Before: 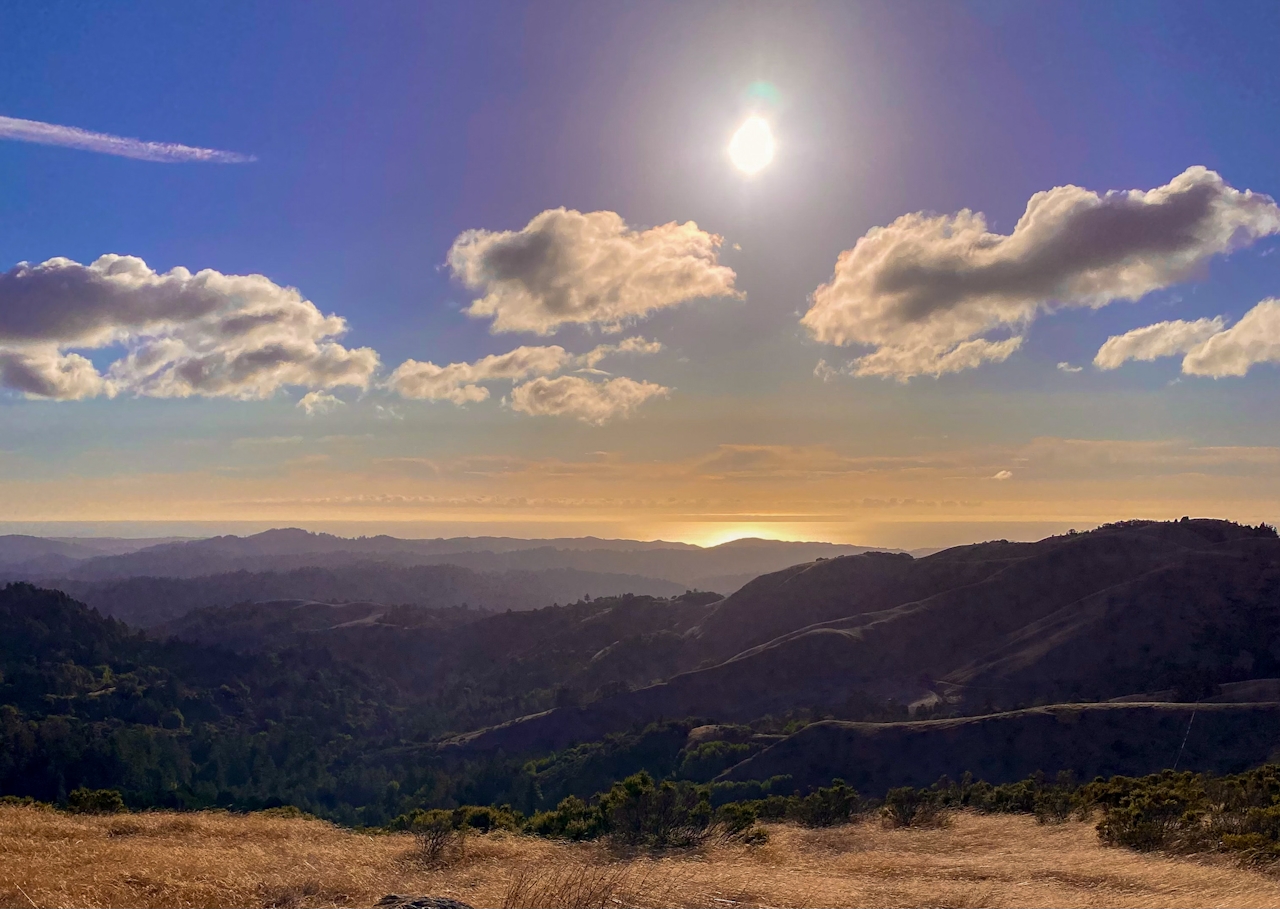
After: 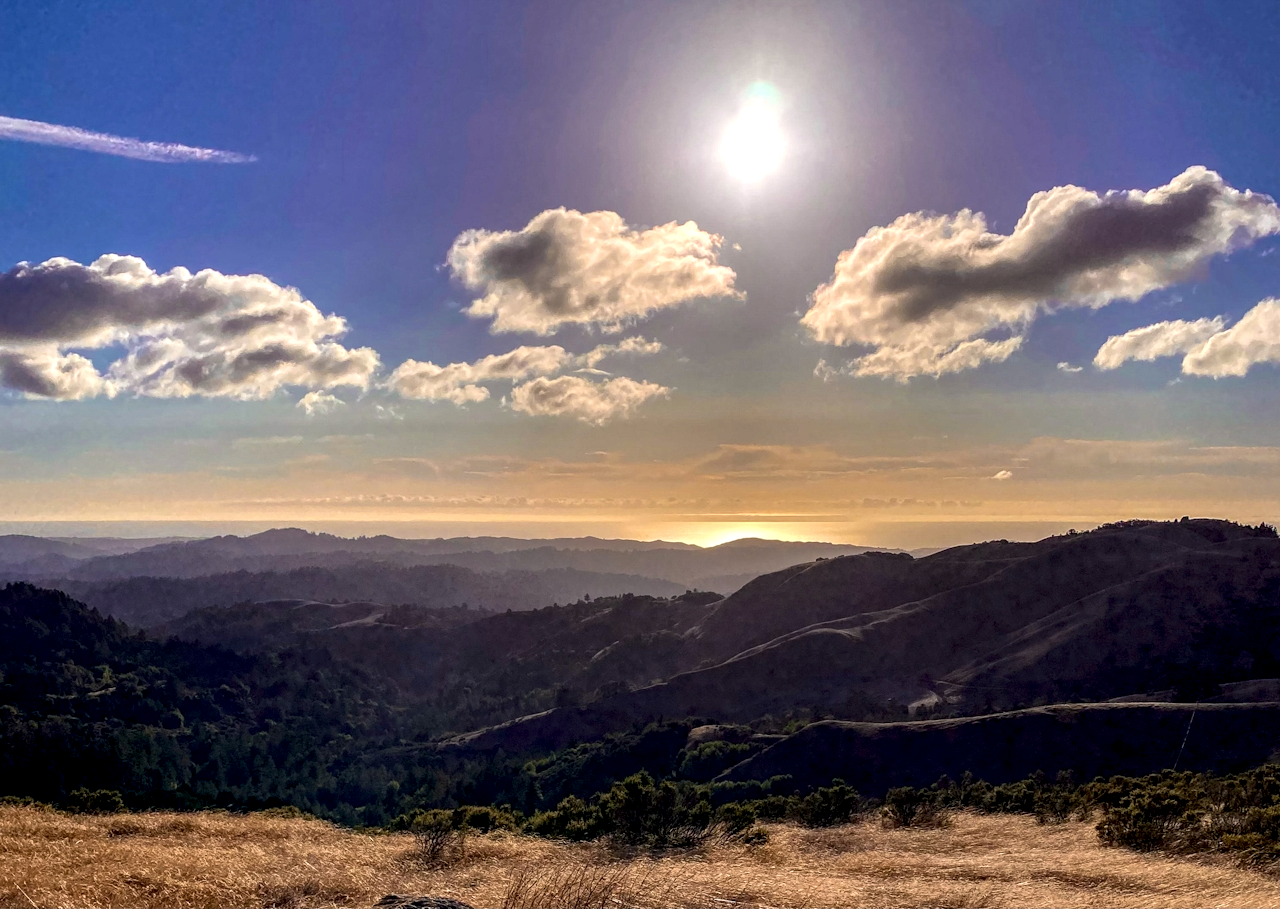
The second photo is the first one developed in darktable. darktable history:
local contrast: highlights 20%, shadows 70%, detail 170%
